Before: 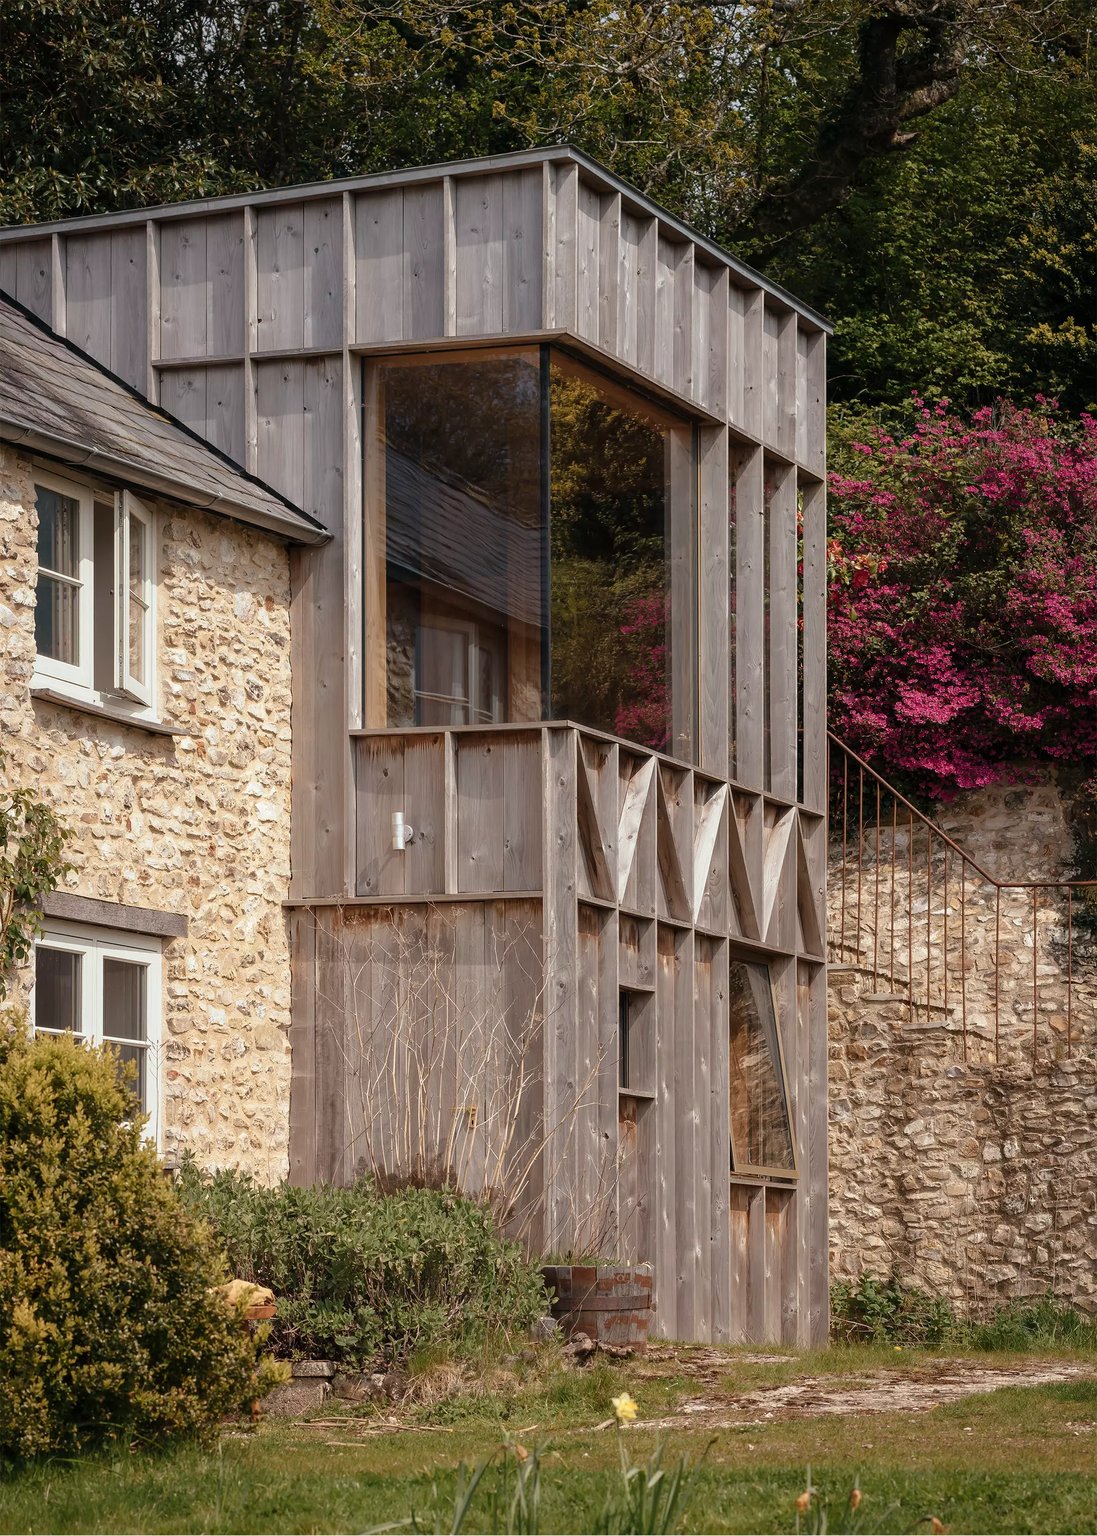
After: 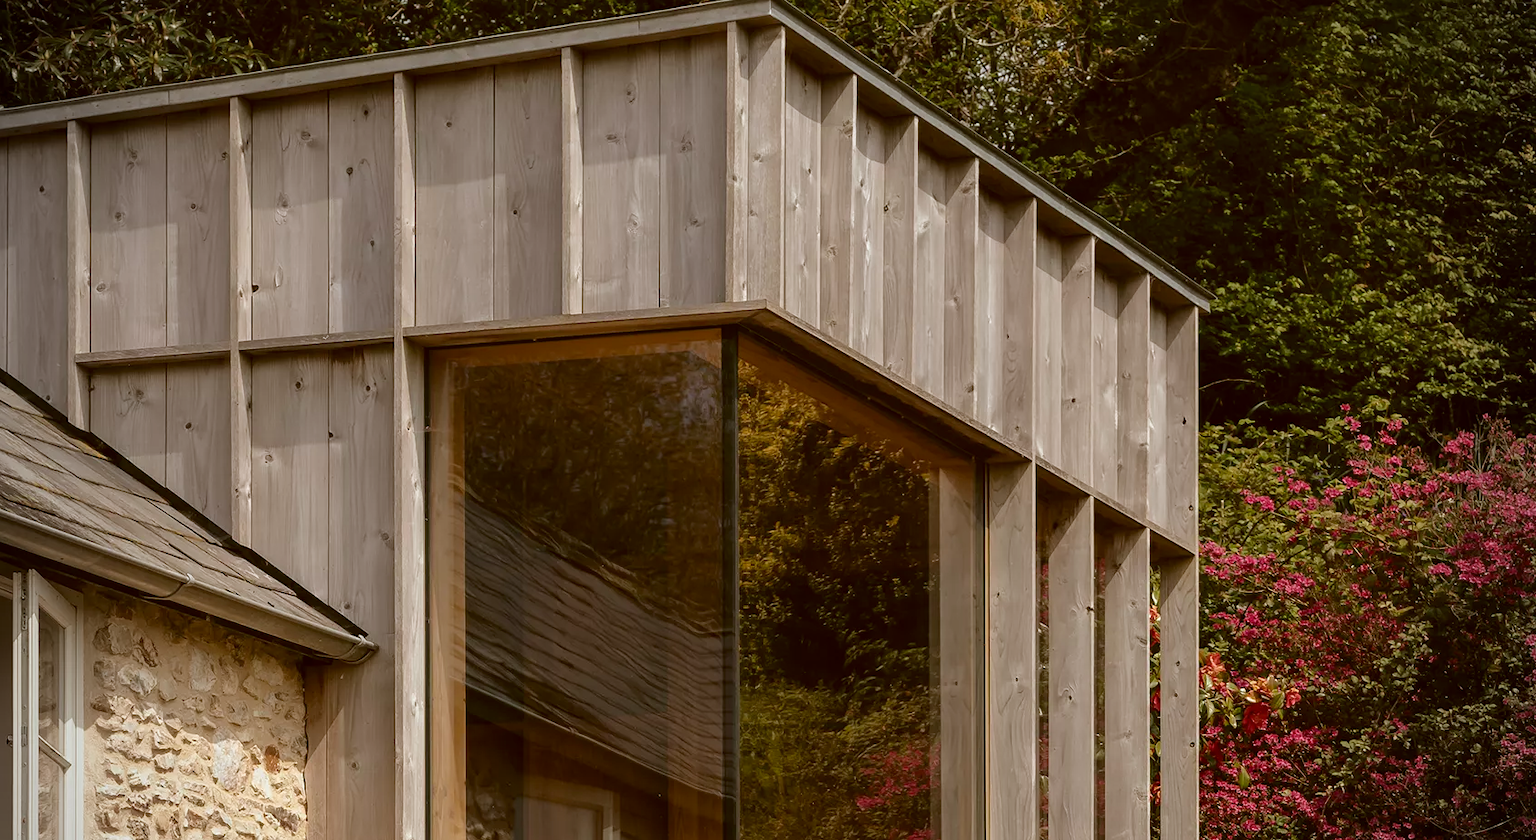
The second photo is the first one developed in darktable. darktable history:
crop and rotate: left 9.703%, top 9.621%, right 6.169%, bottom 57.521%
vignetting: on, module defaults
color correction: highlights a* -0.389, highlights b* 0.172, shadows a* 4.7, shadows b* 20.59
